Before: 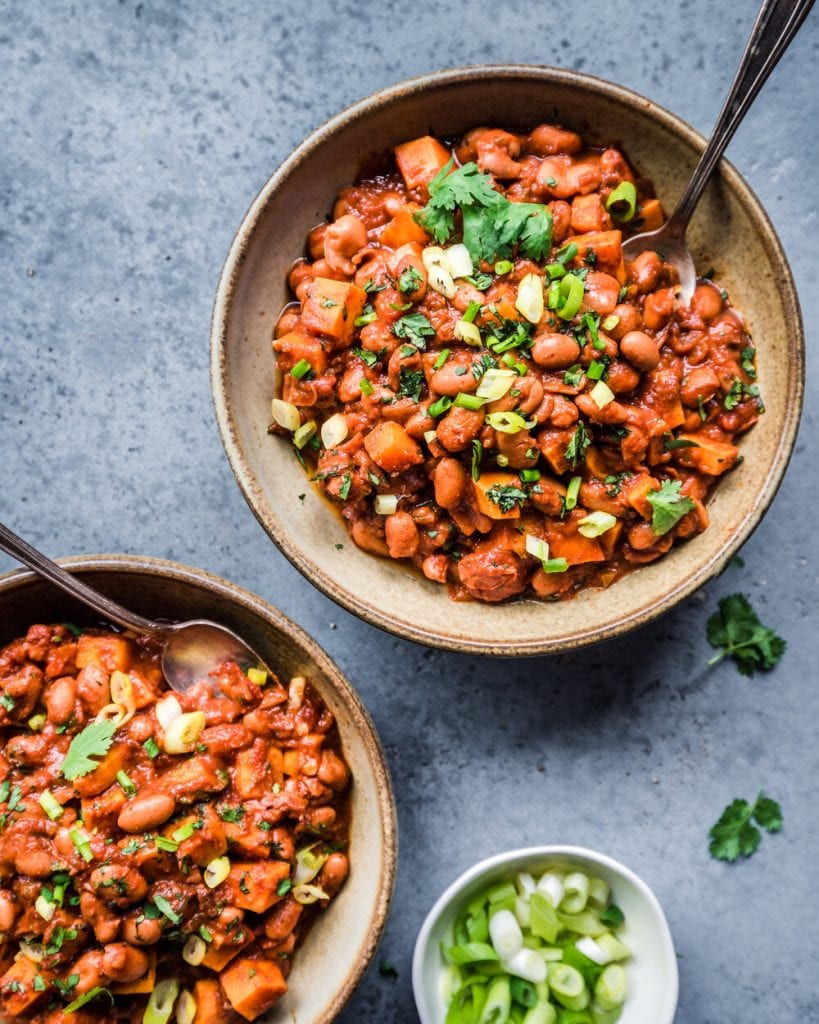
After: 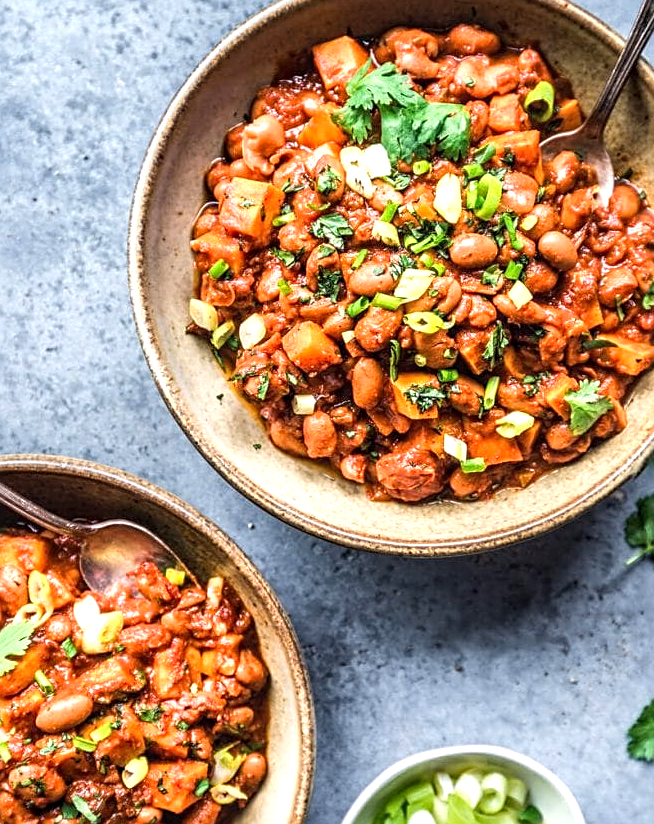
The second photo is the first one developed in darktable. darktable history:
crop and rotate: left 10.117%, top 9.797%, right 10.007%, bottom 9.67%
sharpen: on, module defaults
local contrast: on, module defaults
exposure: exposure 0.6 EV, compensate highlight preservation false
